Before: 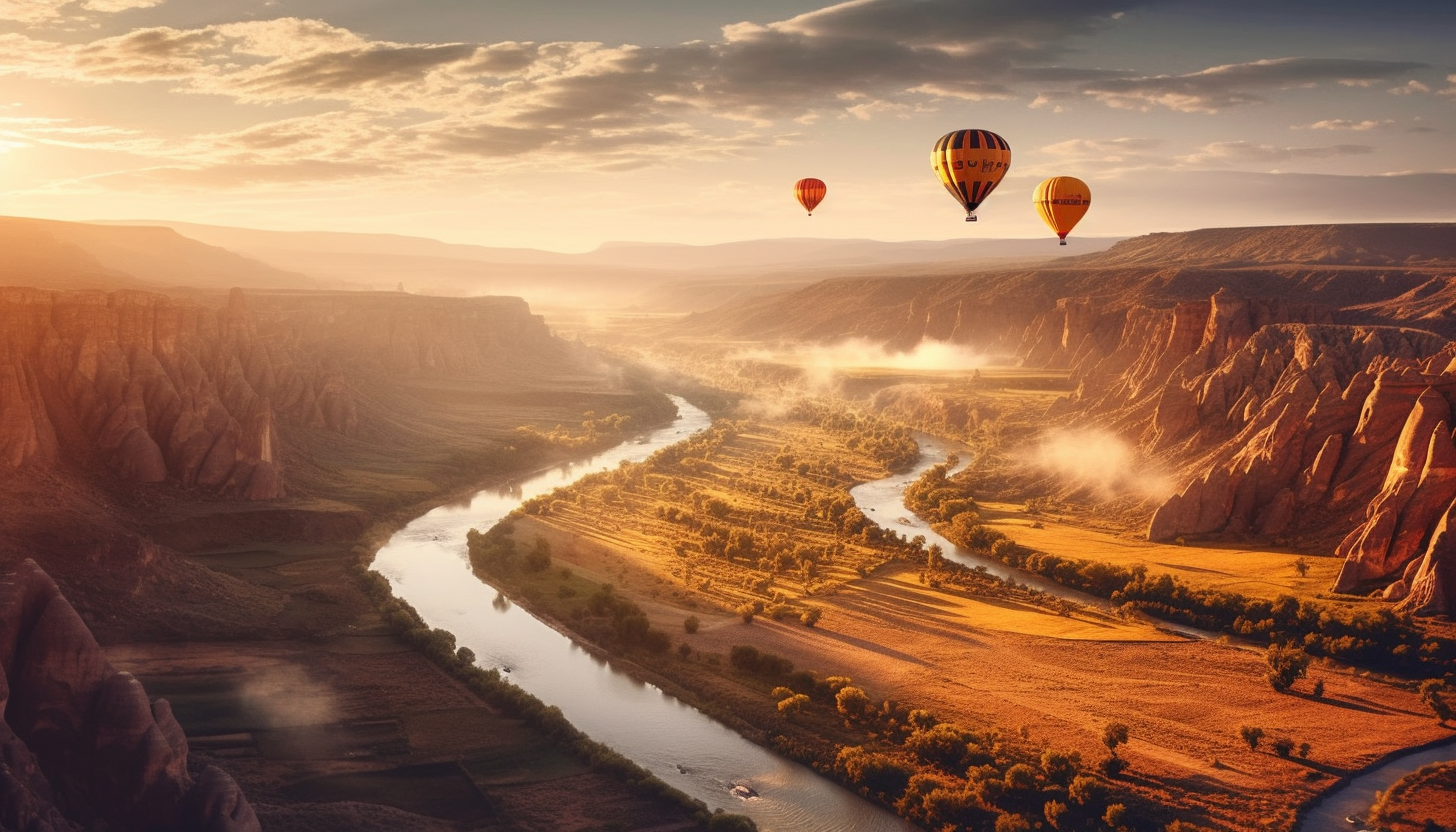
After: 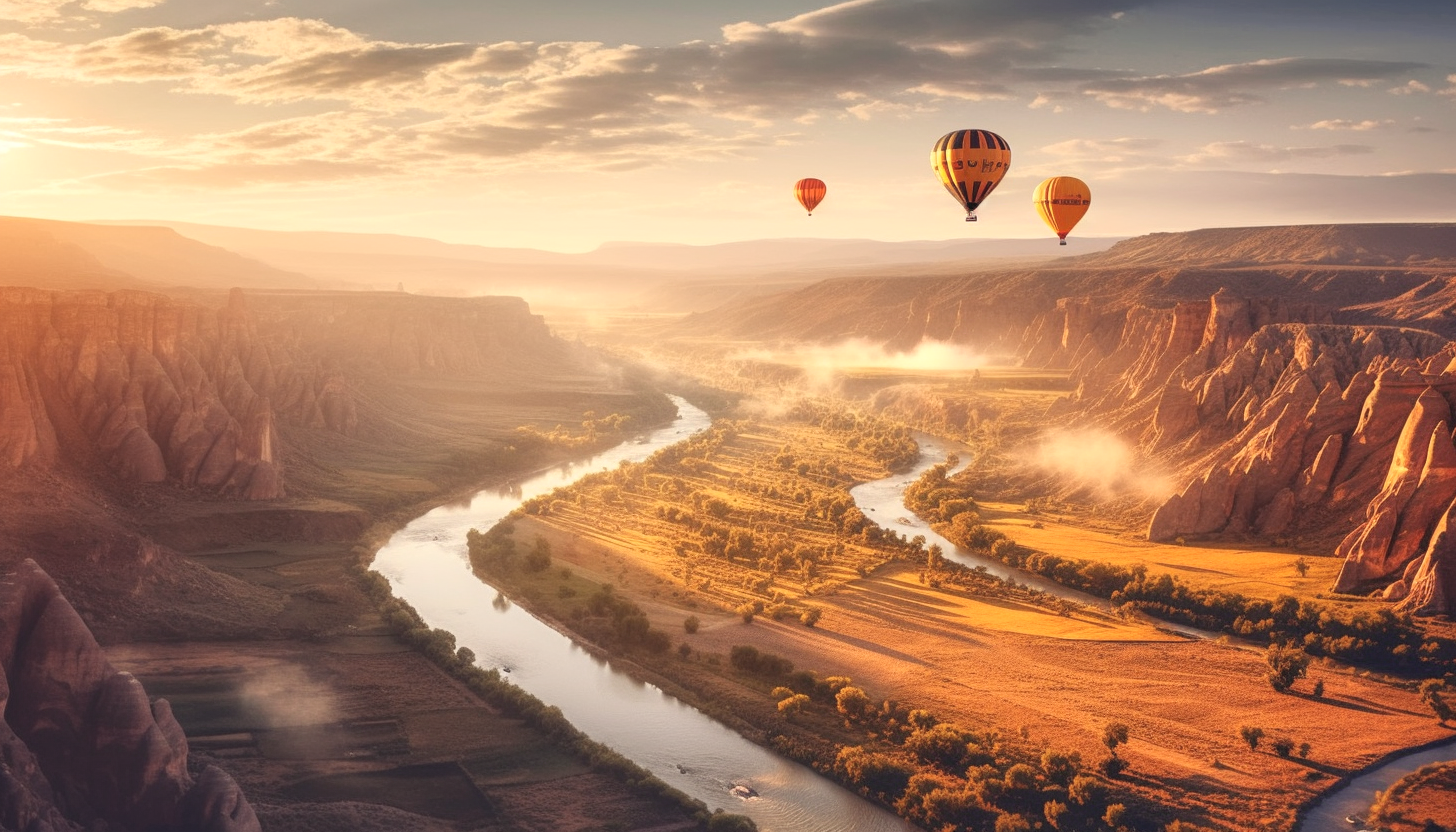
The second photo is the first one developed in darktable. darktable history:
contrast brightness saturation: brightness 0.15
local contrast: highlights 100%, shadows 100%, detail 120%, midtone range 0.2
